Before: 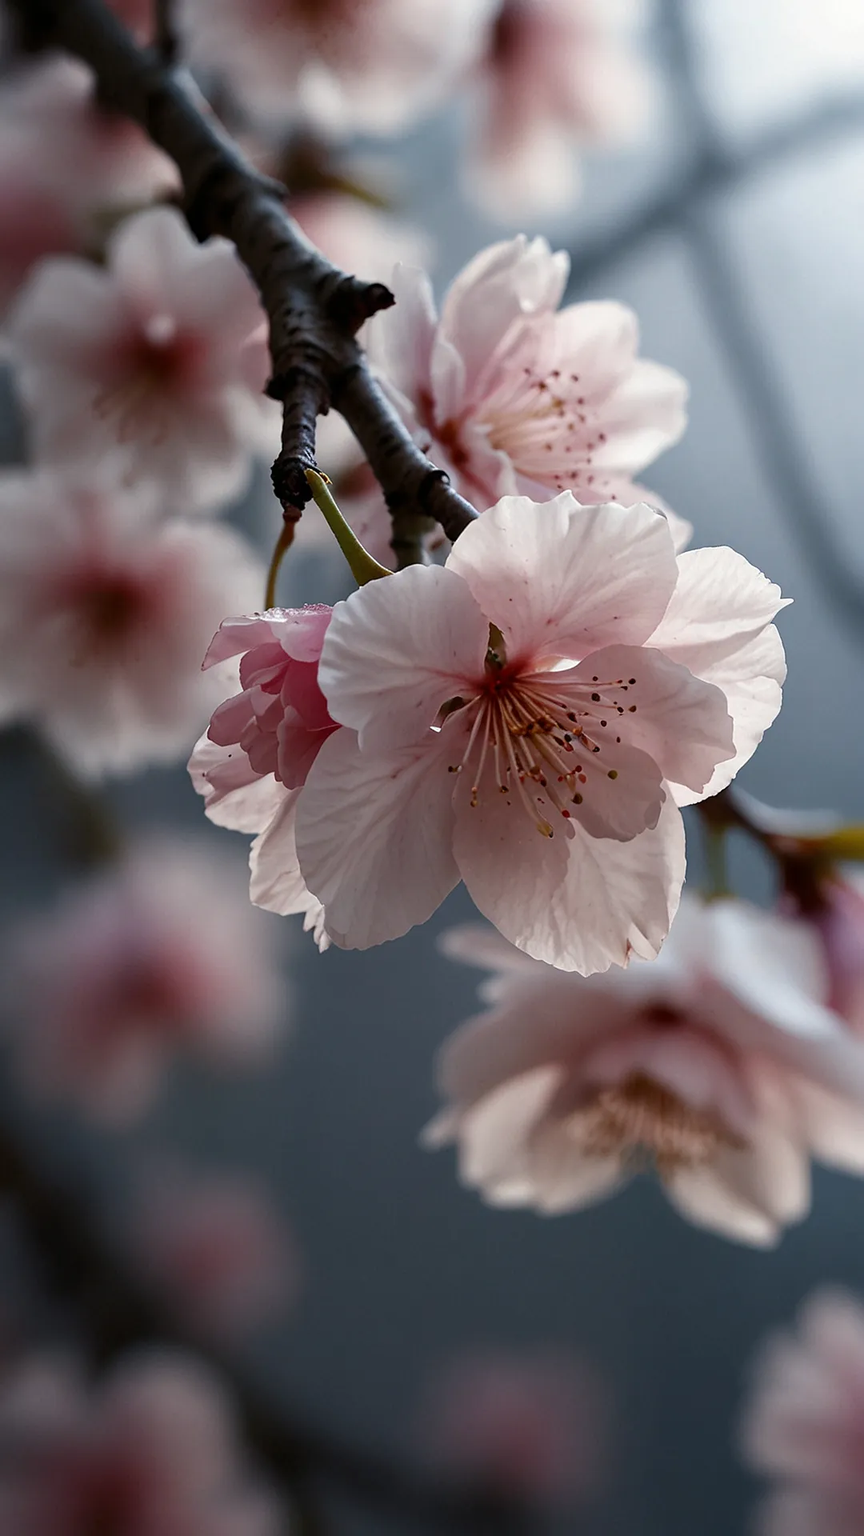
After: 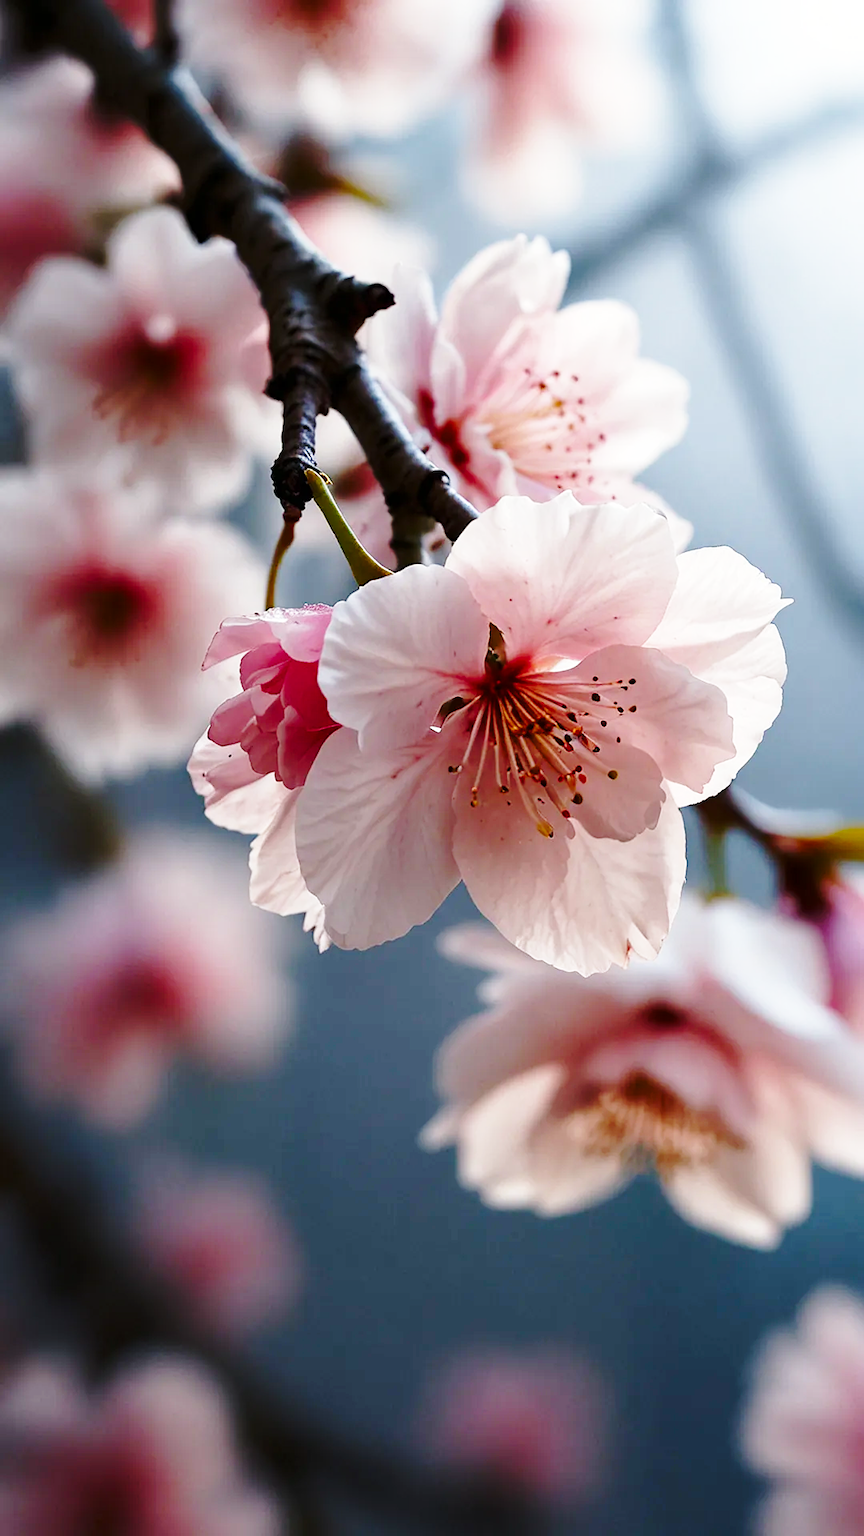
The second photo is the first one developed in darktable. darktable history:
base curve: curves: ch0 [(0, 0) (0.032, 0.037) (0.105, 0.228) (0.435, 0.76) (0.856, 0.983) (1, 1)], preserve colors none
color balance rgb: perceptual saturation grading › global saturation 30%
